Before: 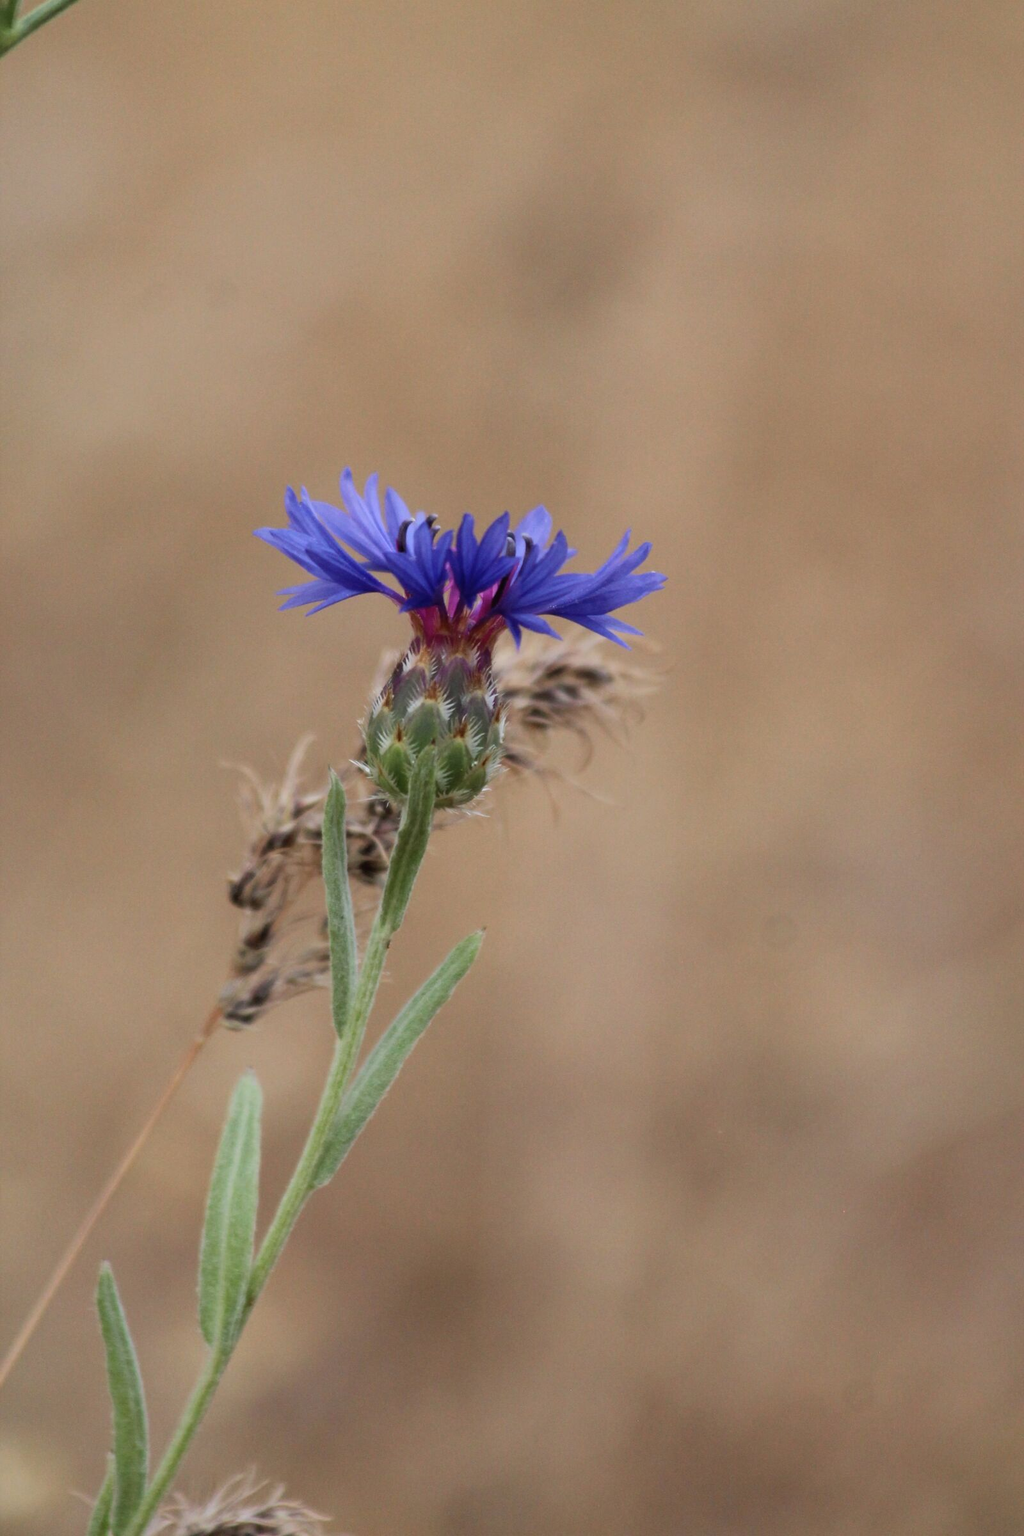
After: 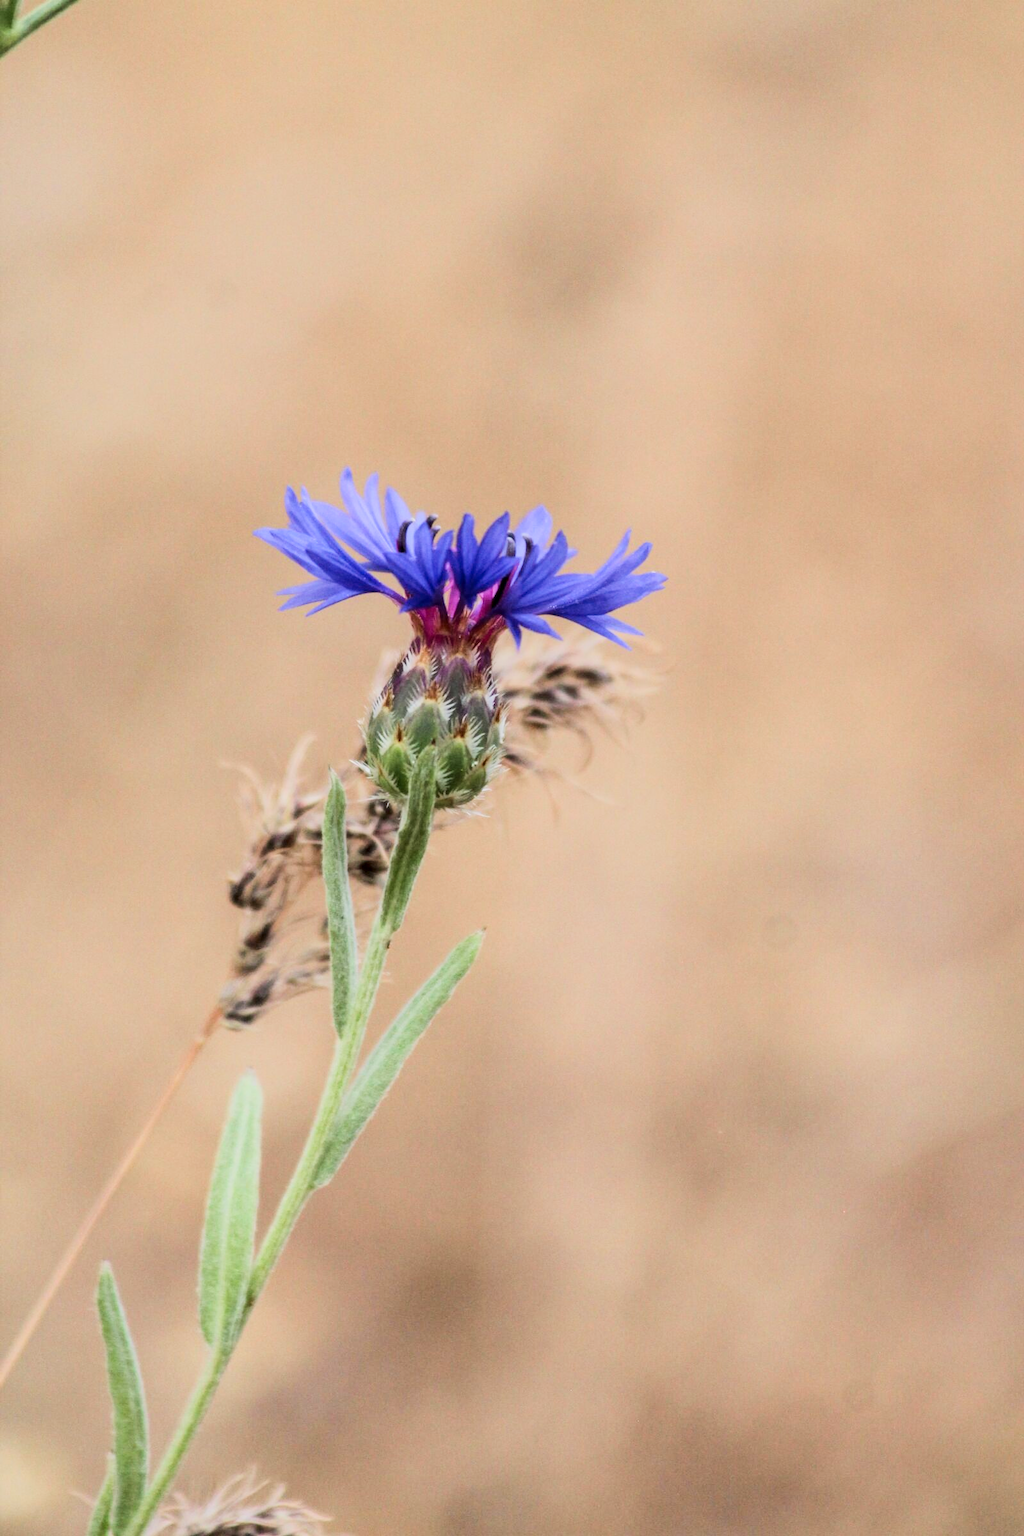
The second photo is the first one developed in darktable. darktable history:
filmic rgb: black relative exposure -16 EV, white relative exposure 5.25 EV, hardness 5.92, contrast 1.263, preserve chrominance RGB euclidean norm, color science v5 (2021), contrast in shadows safe, contrast in highlights safe
contrast brightness saturation: contrast 0.037, saturation 0.07
local contrast: on, module defaults
exposure: exposure 0.999 EV, compensate highlight preservation false
